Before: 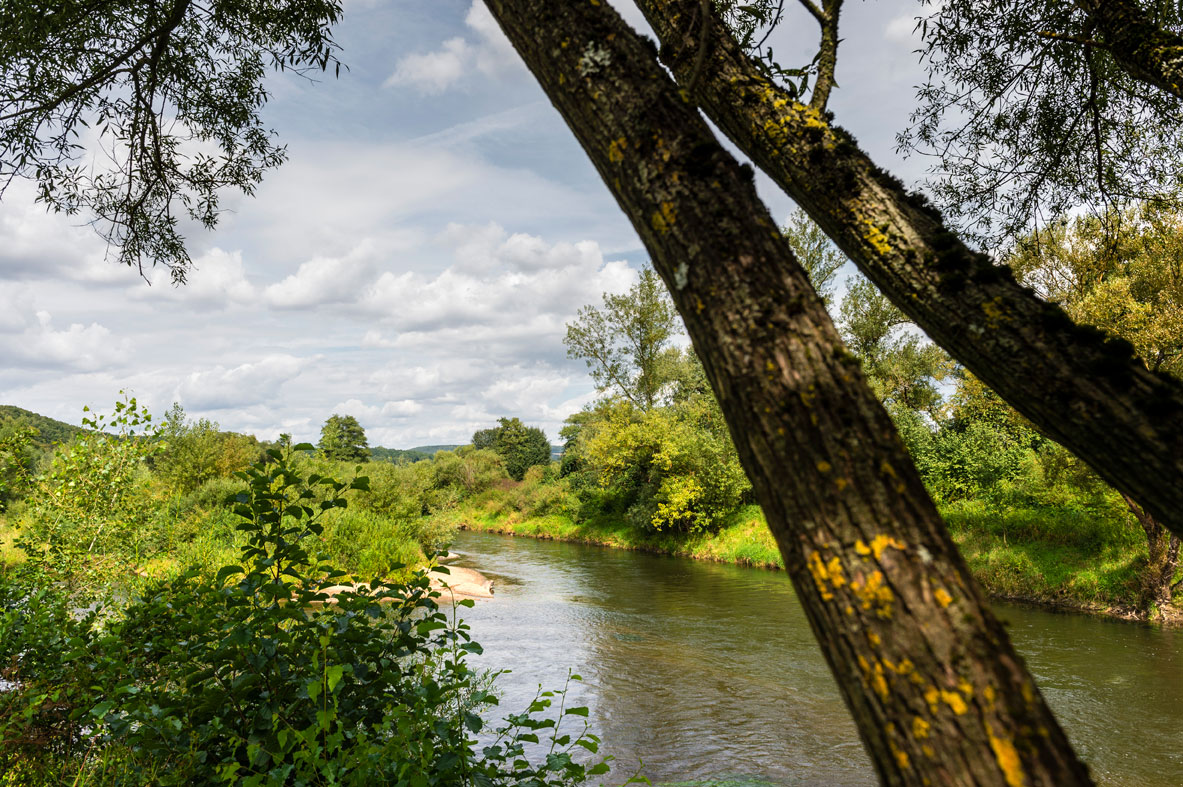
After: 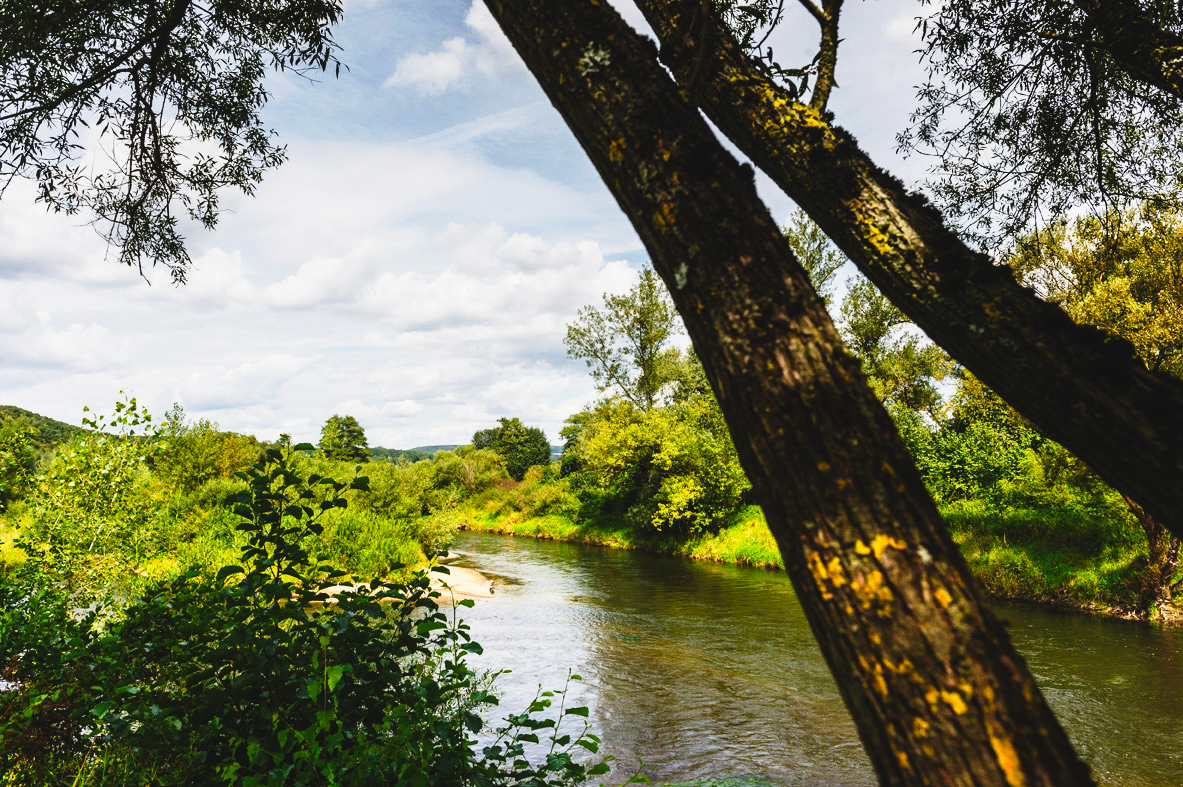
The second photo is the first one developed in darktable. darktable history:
contrast brightness saturation: saturation 0.18
exposure: black level correction -0.016, exposure -1.018 EV, compensate highlight preservation false
tone equalizer: -8 EV -0.417 EV, -7 EV -0.389 EV, -6 EV -0.333 EV, -5 EV -0.222 EV, -3 EV 0.222 EV, -2 EV 0.333 EV, -1 EV 0.389 EV, +0 EV 0.417 EV, edges refinement/feathering 500, mask exposure compensation -1.57 EV, preserve details no
base curve: curves: ch0 [(0, 0) (0.026, 0.03) (0.109, 0.232) (0.351, 0.748) (0.669, 0.968) (1, 1)], preserve colors none
